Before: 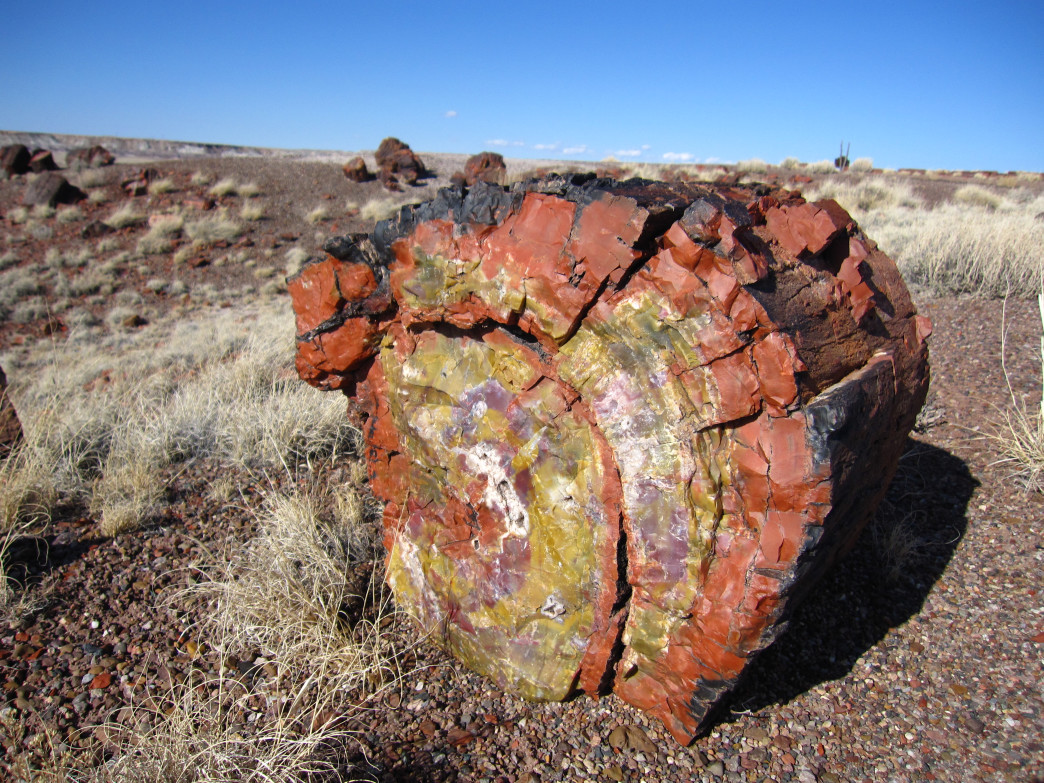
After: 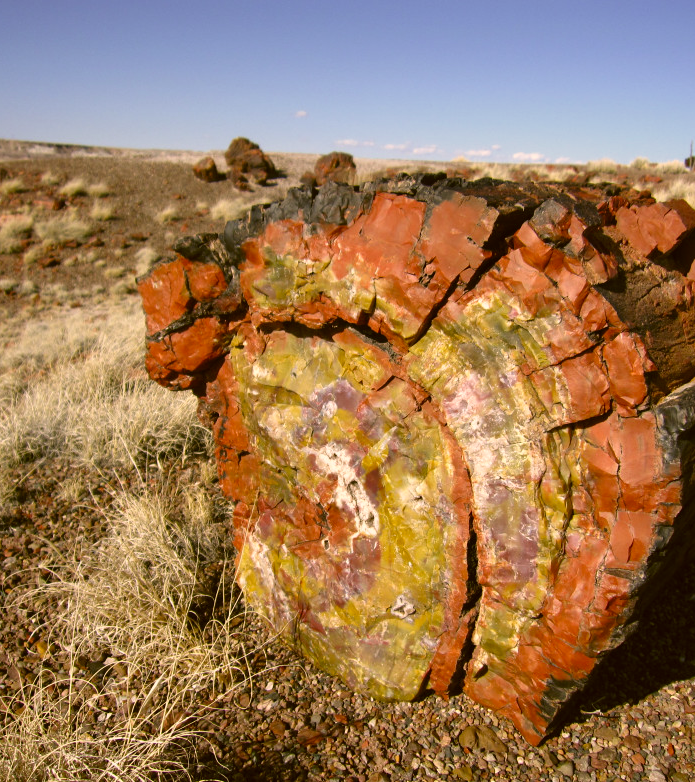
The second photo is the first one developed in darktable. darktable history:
color correction: highlights a* 8.98, highlights b* 15.09, shadows a* -0.49, shadows b* 26.52
crop and rotate: left 14.436%, right 18.898%
